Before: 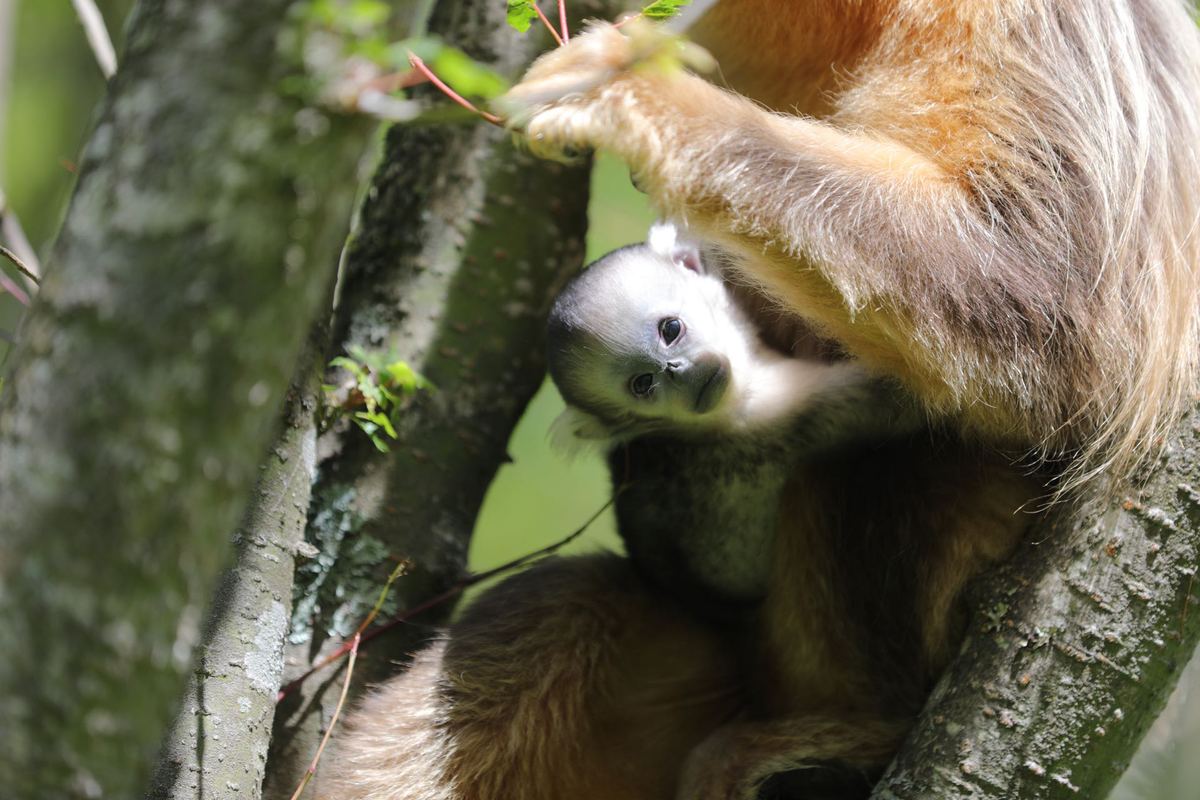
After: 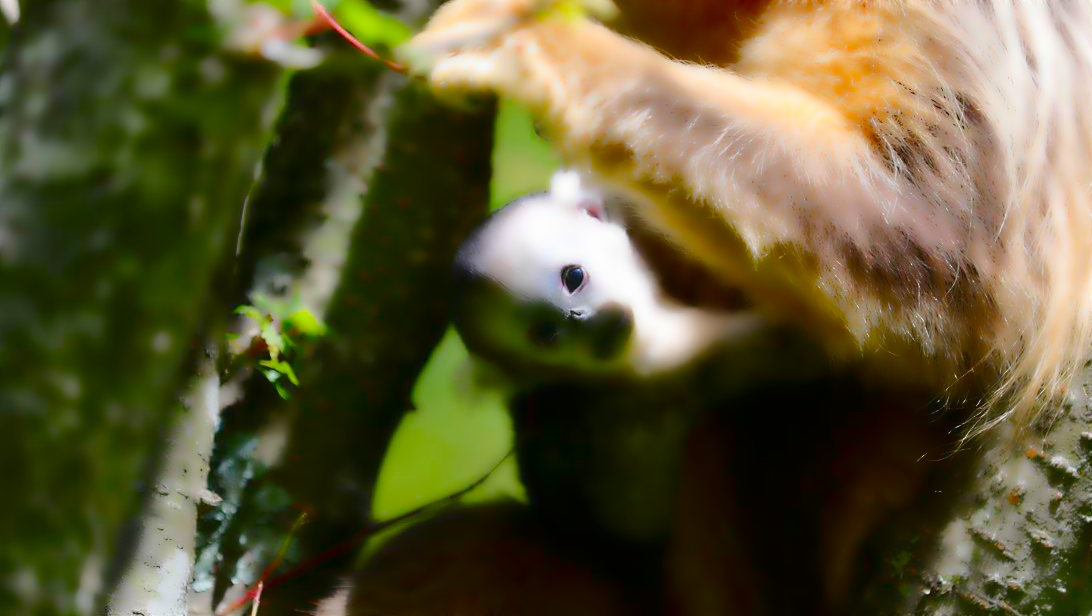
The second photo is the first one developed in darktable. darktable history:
crop: left 8.155%, top 6.611%, bottom 15.385%
color balance rgb: perceptual saturation grading › global saturation 35%, perceptual saturation grading › highlights -25%, perceptual saturation grading › shadows 50%
contrast brightness saturation: contrast 0.21, brightness -0.11, saturation 0.21
tone equalizer: -7 EV 0.18 EV, -6 EV 0.12 EV, -5 EV 0.08 EV, -4 EV 0.04 EV, -2 EV -0.02 EV, -1 EV -0.04 EV, +0 EV -0.06 EV, luminance estimator HSV value / RGB max
lowpass: radius 4, soften with bilateral filter, unbound 0
